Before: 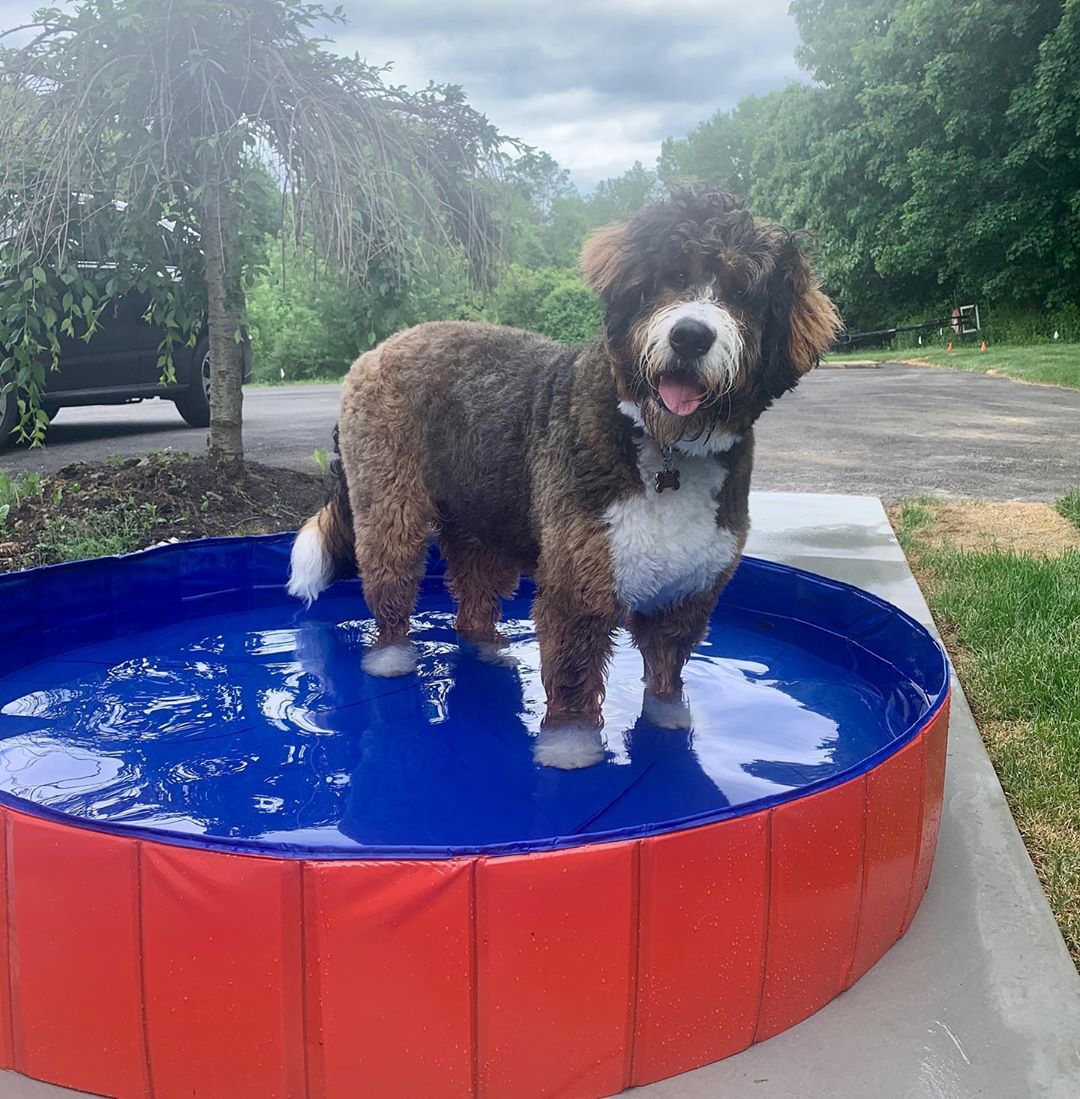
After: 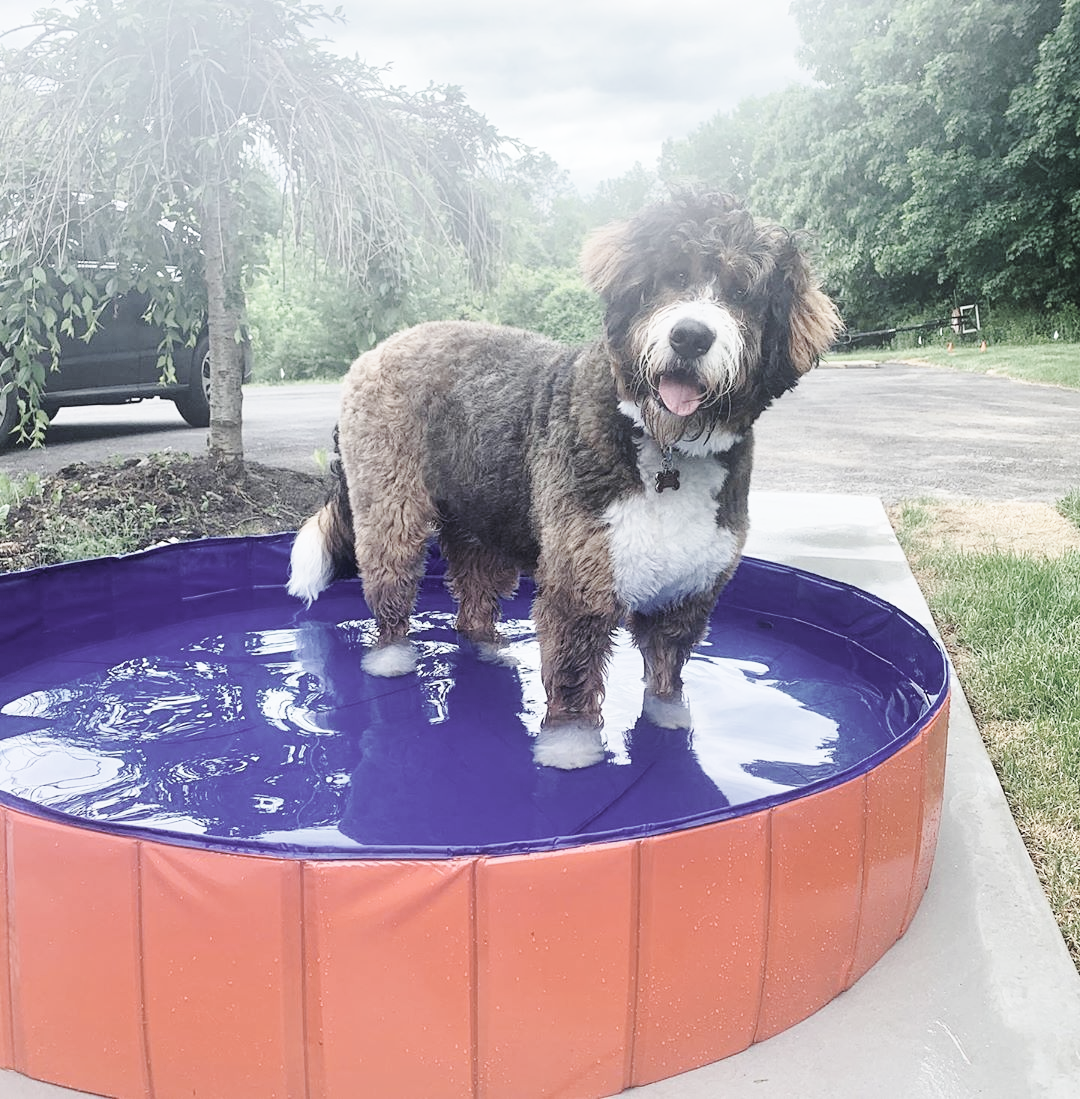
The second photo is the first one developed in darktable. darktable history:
base curve: curves: ch0 [(0, 0) (0.028, 0.03) (0.121, 0.232) (0.46, 0.748) (0.859, 0.968) (1, 1)], preserve colors none
contrast brightness saturation: brightness 0.18, saturation -0.5
